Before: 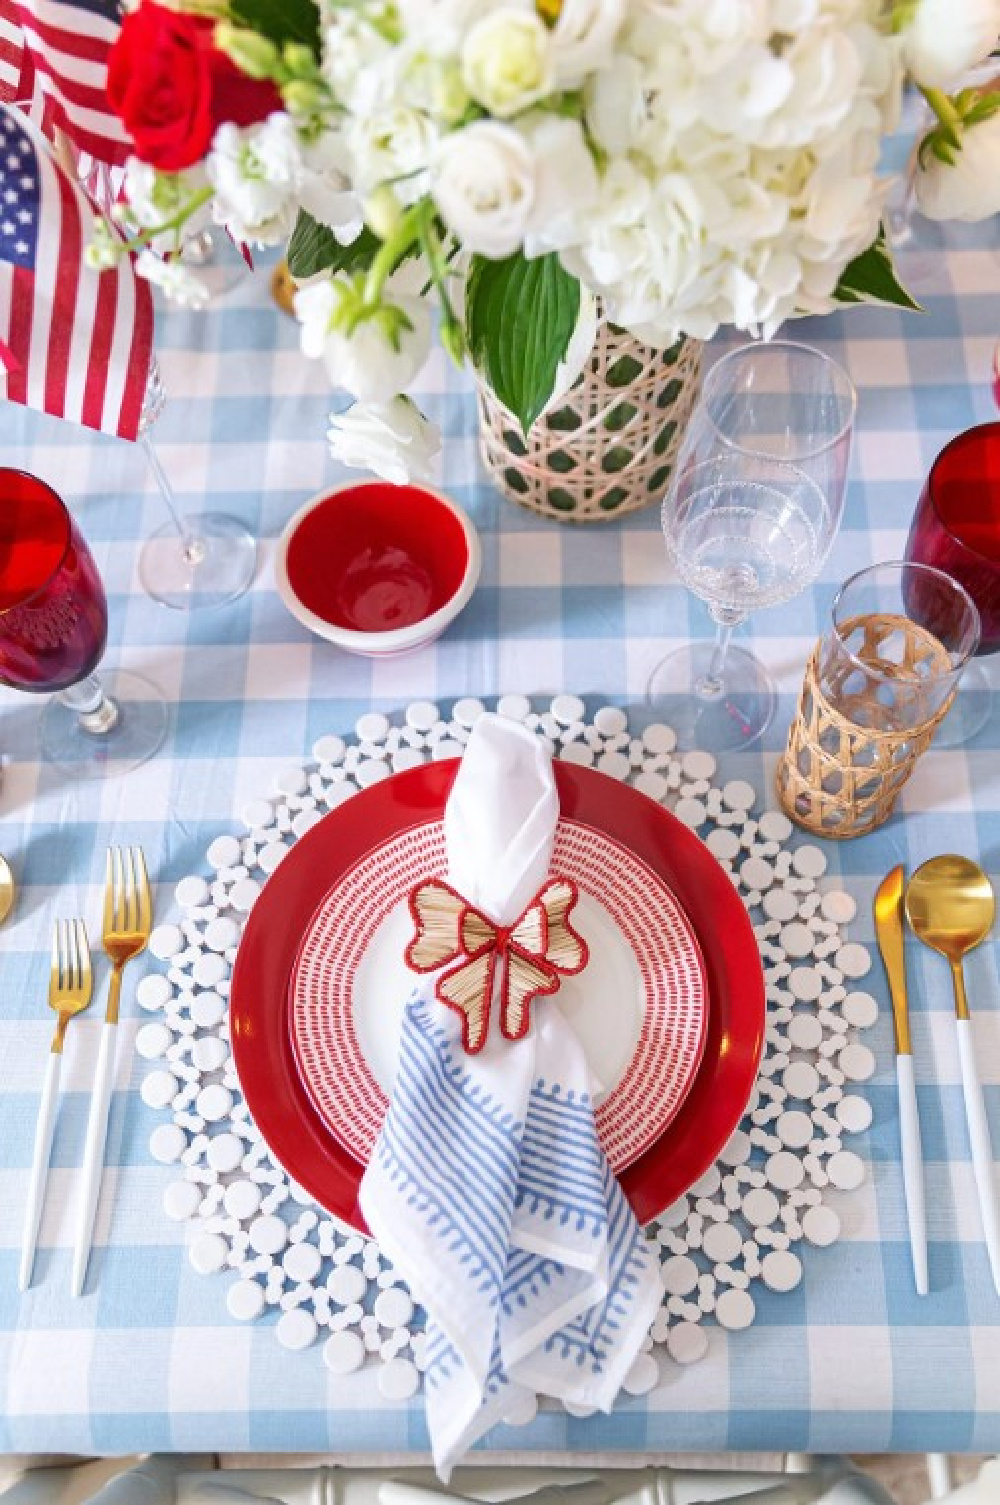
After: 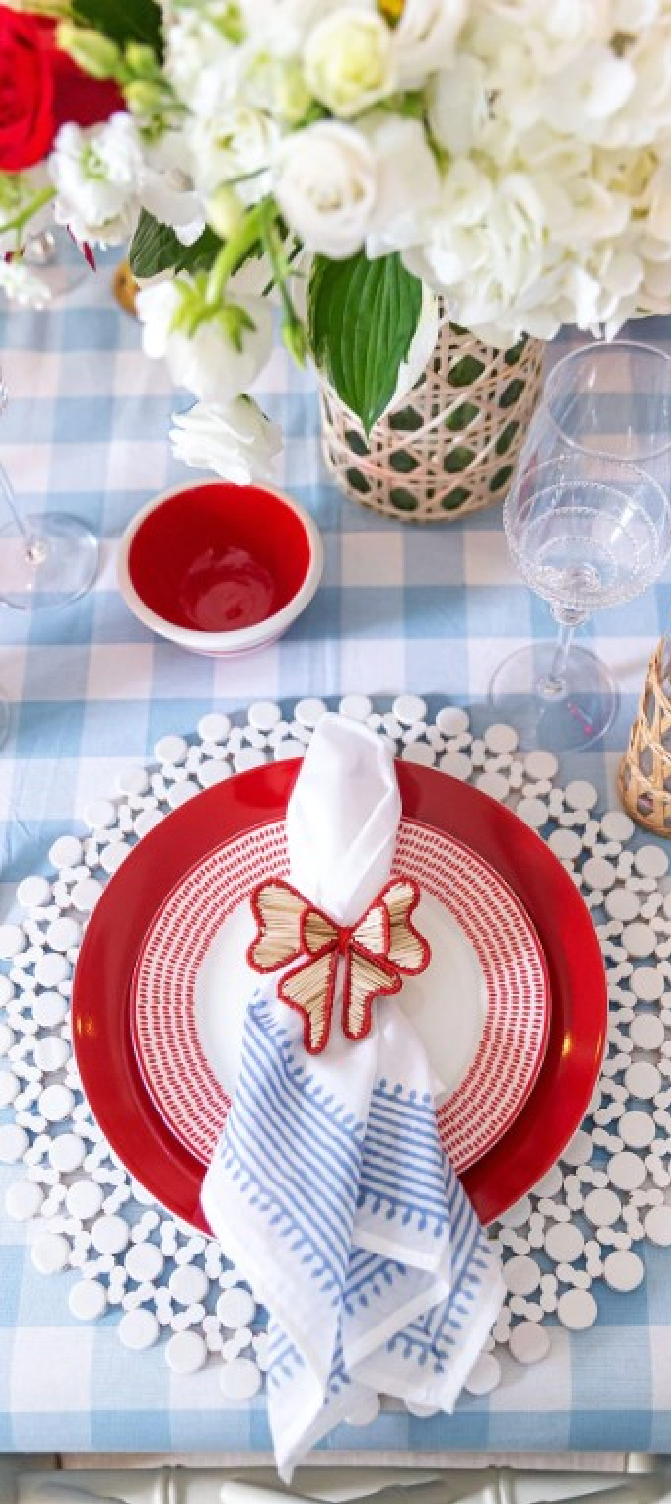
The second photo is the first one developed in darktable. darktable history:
crop and rotate: left 15.829%, right 17.006%
tone equalizer: mask exposure compensation -0.505 EV
